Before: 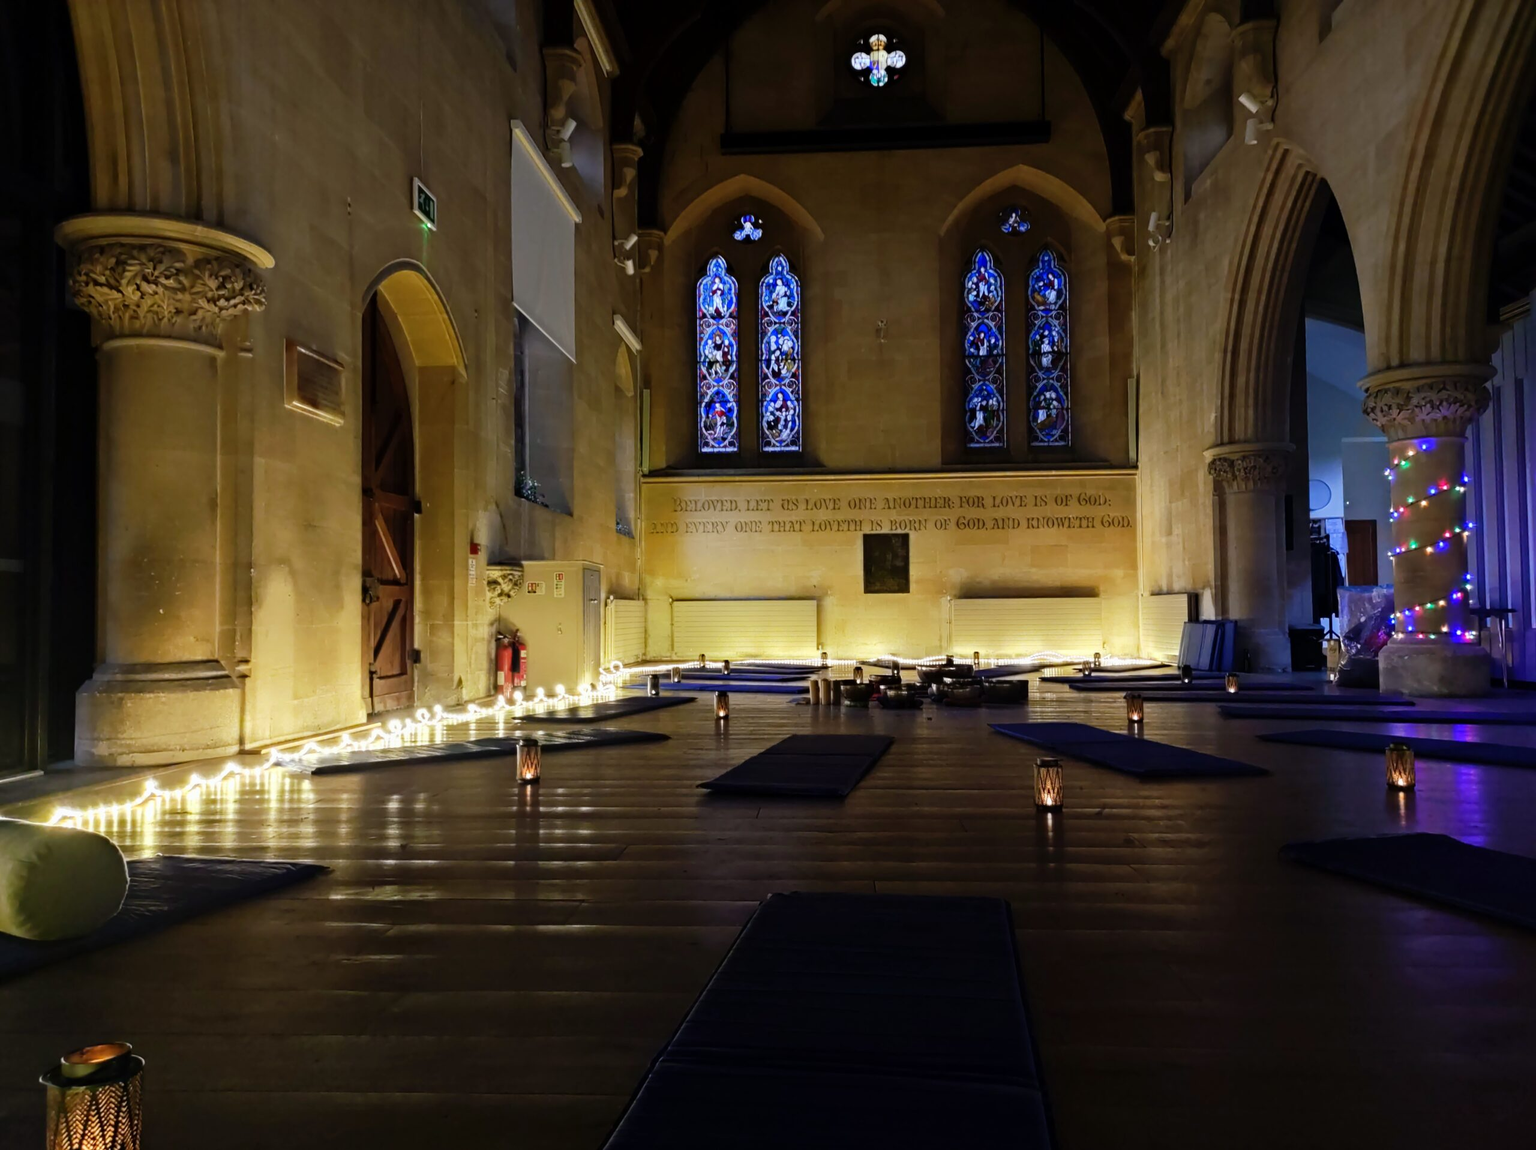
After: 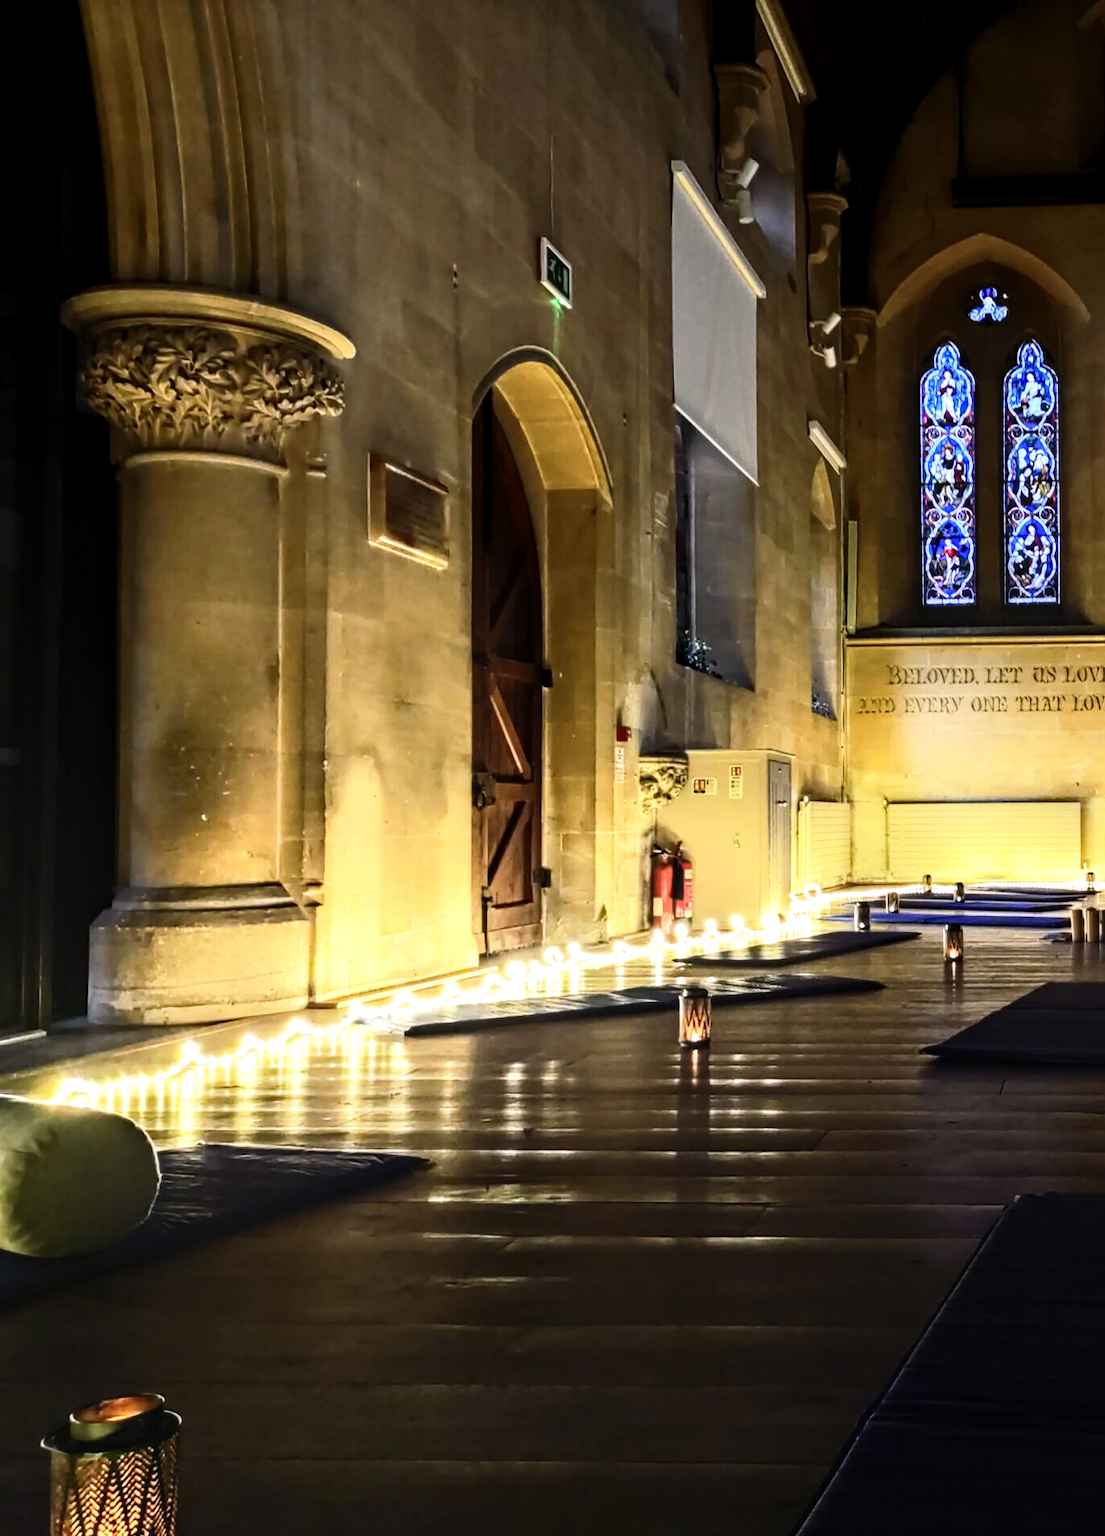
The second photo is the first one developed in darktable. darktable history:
contrast brightness saturation: contrast 0.24, brightness 0.09
tone equalizer: -8 EV -0.417 EV, -7 EV -0.389 EV, -6 EV -0.333 EV, -5 EV -0.222 EV, -3 EV 0.222 EV, -2 EV 0.333 EV, -1 EV 0.389 EV, +0 EV 0.417 EV, edges refinement/feathering 500, mask exposure compensation -1.57 EV, preserve details no
exposure: black level correction 0, exposure 0.4 EV, compensate exposure bias true, compensate highlight preservation false
crop: left 0.587%, right 45.588%, bottom 0.086%
local contrast: on, module defaults
